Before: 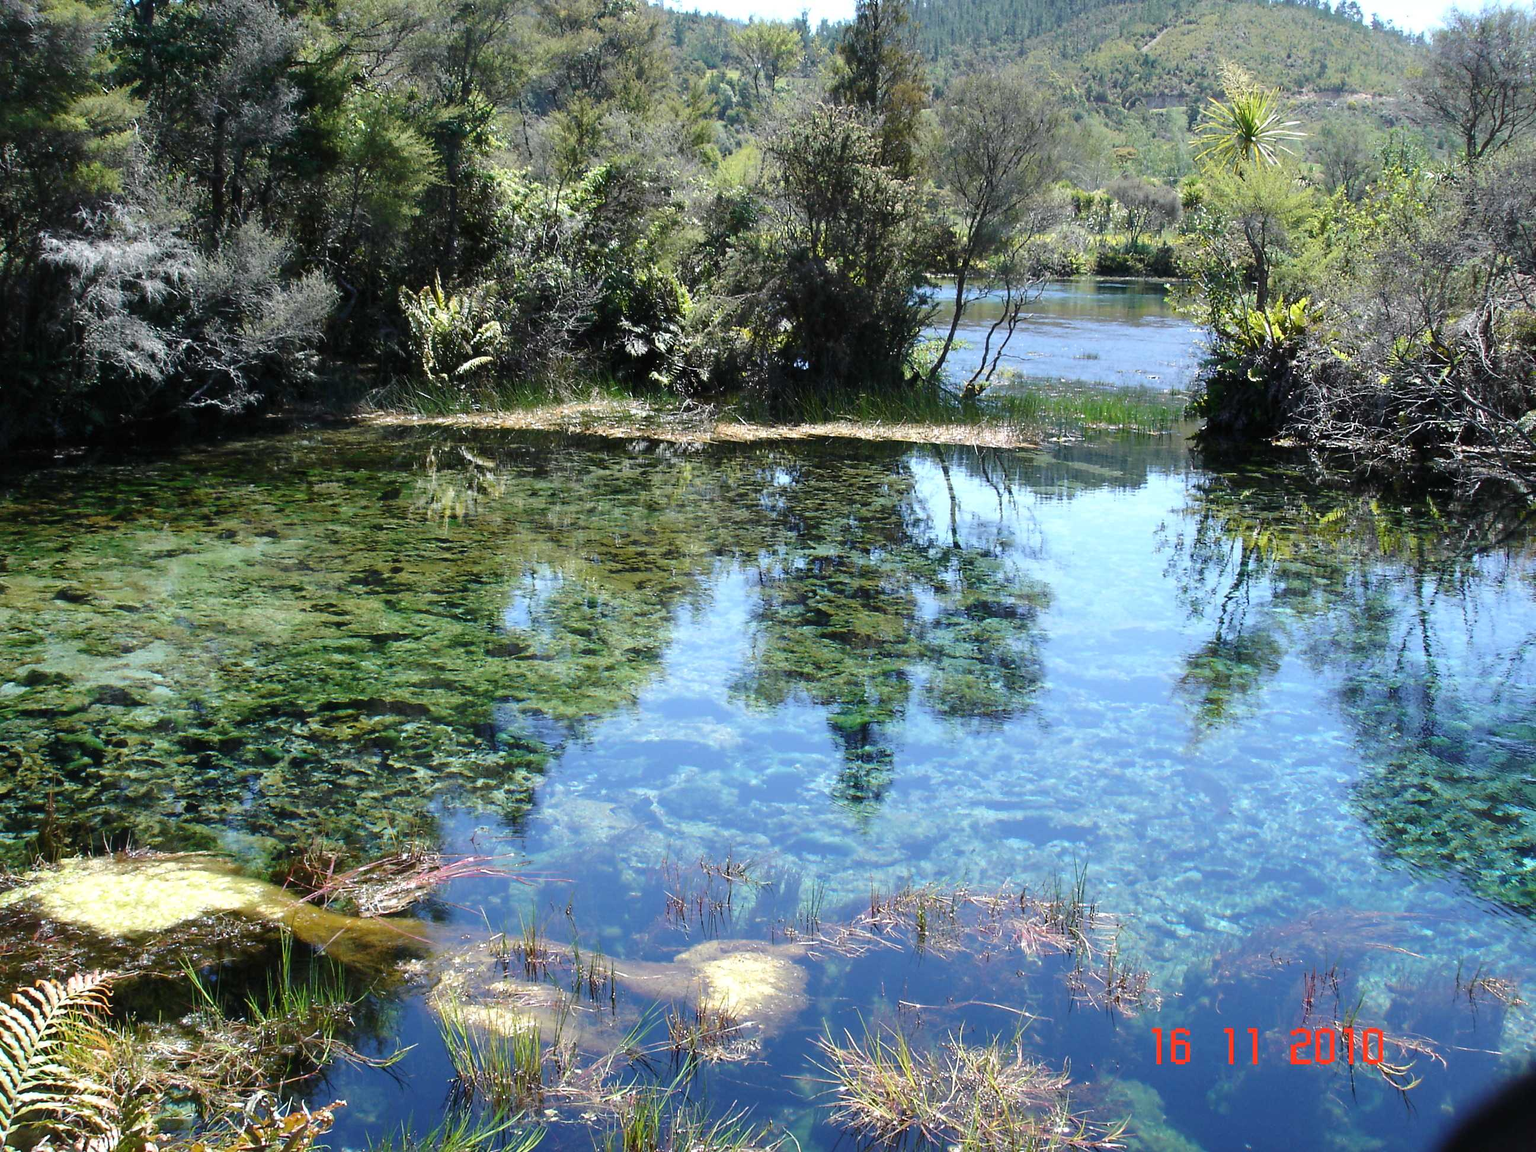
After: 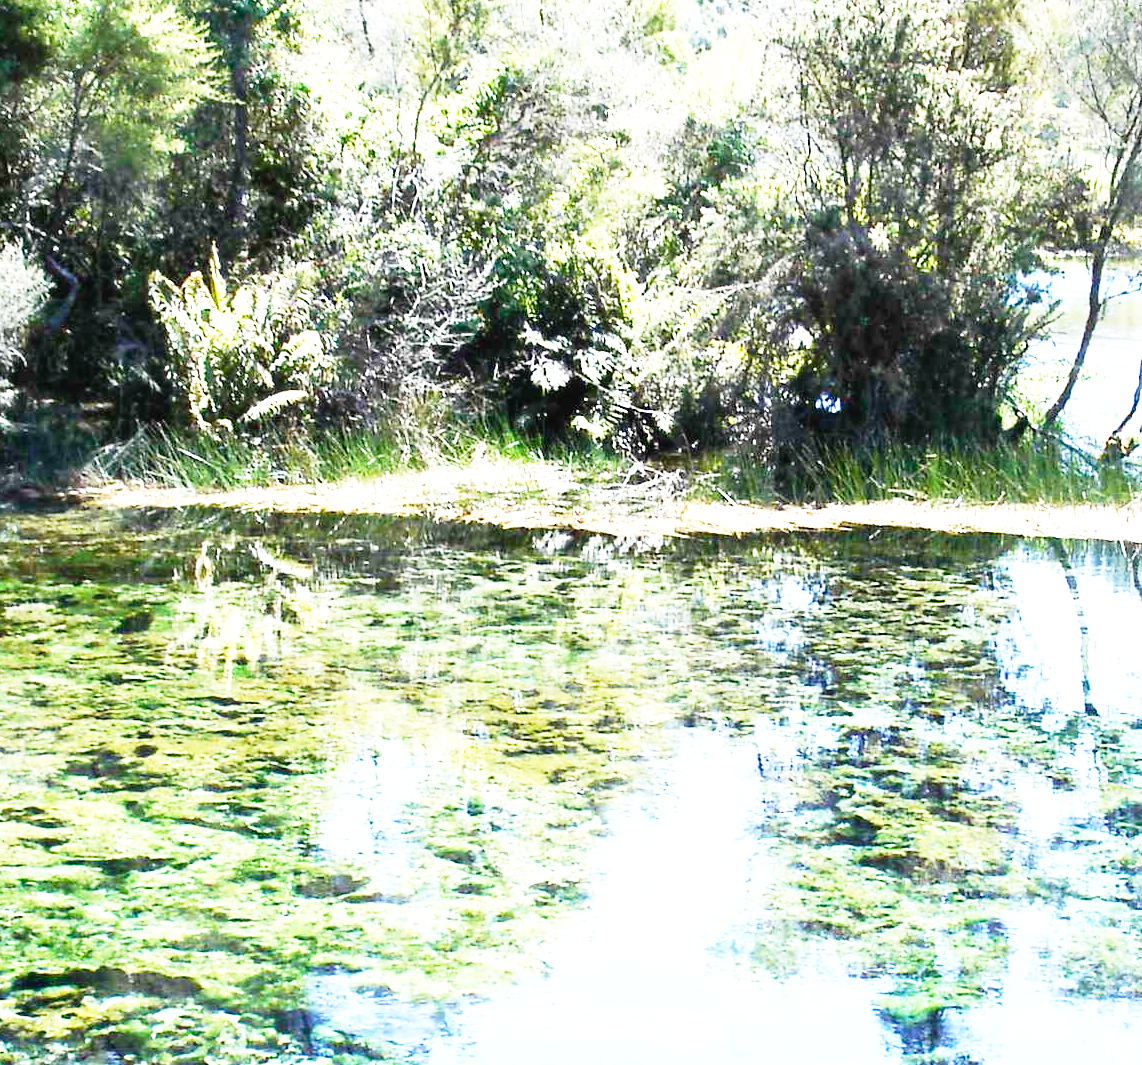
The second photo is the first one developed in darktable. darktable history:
base curve: curves: ch0 [(0, 0) (0.012, 0.01) (0.073, 0.168) (0.31, 0.711) (0.645, 0.957) (1, 1)], preserve colors none
crop: left 20.248%, top 10.86%, right 35.675%, bottom 34.321%
exposure: black level correction 0, exposure 1.379 EV, compensate exposure bias true, compensate highlight preservation false
